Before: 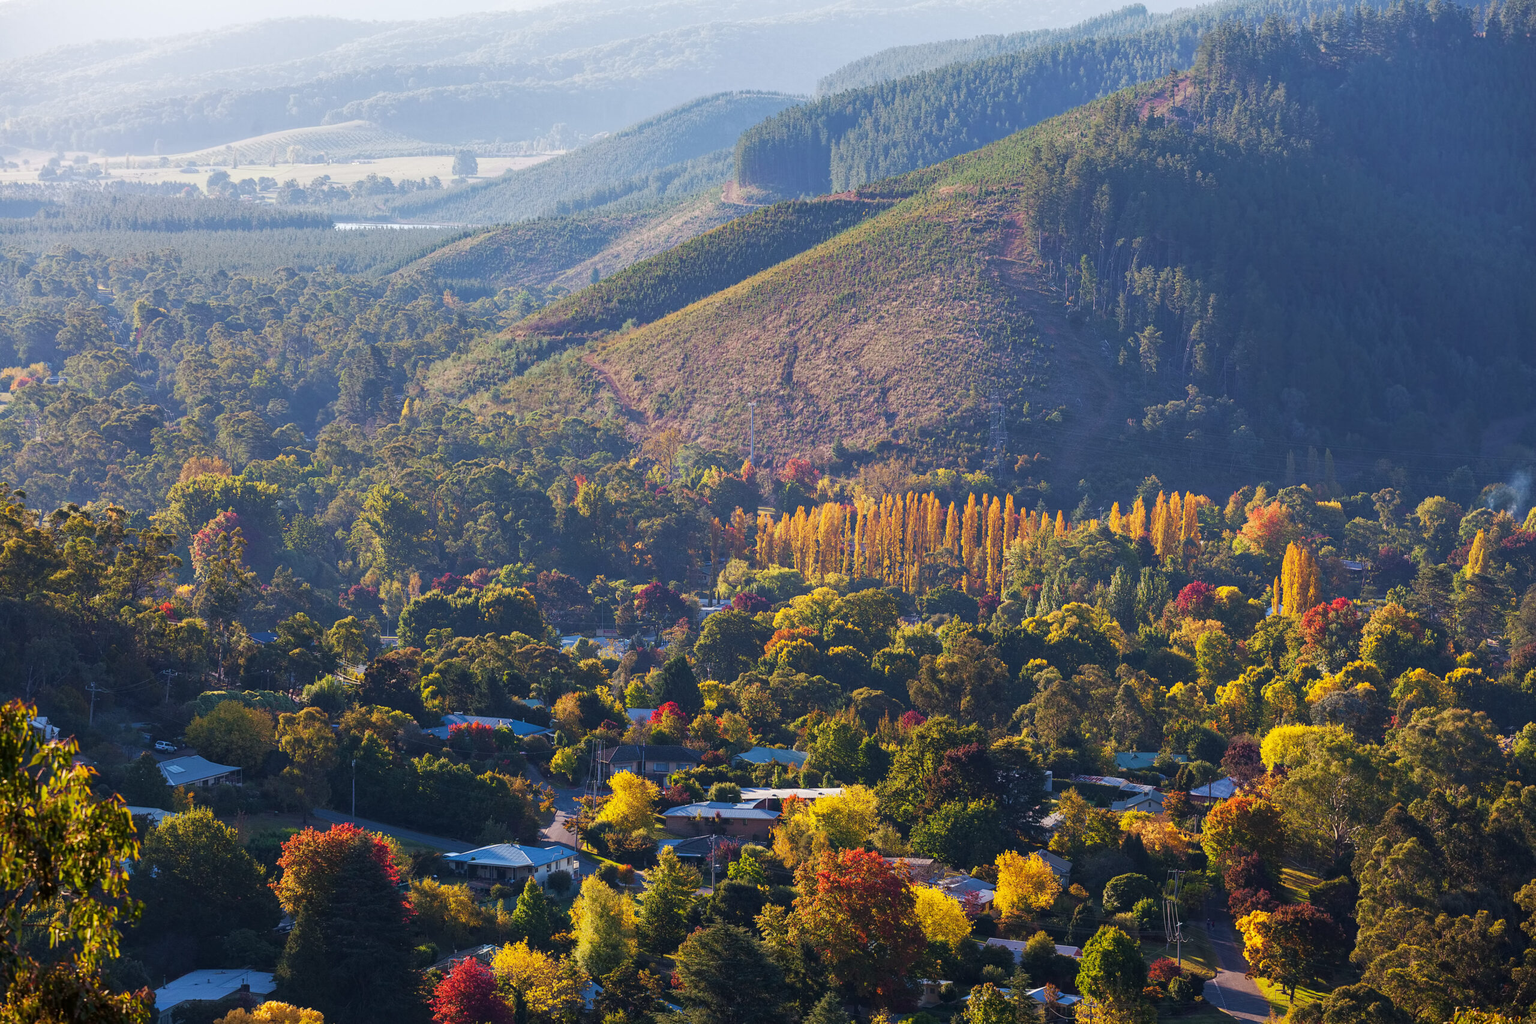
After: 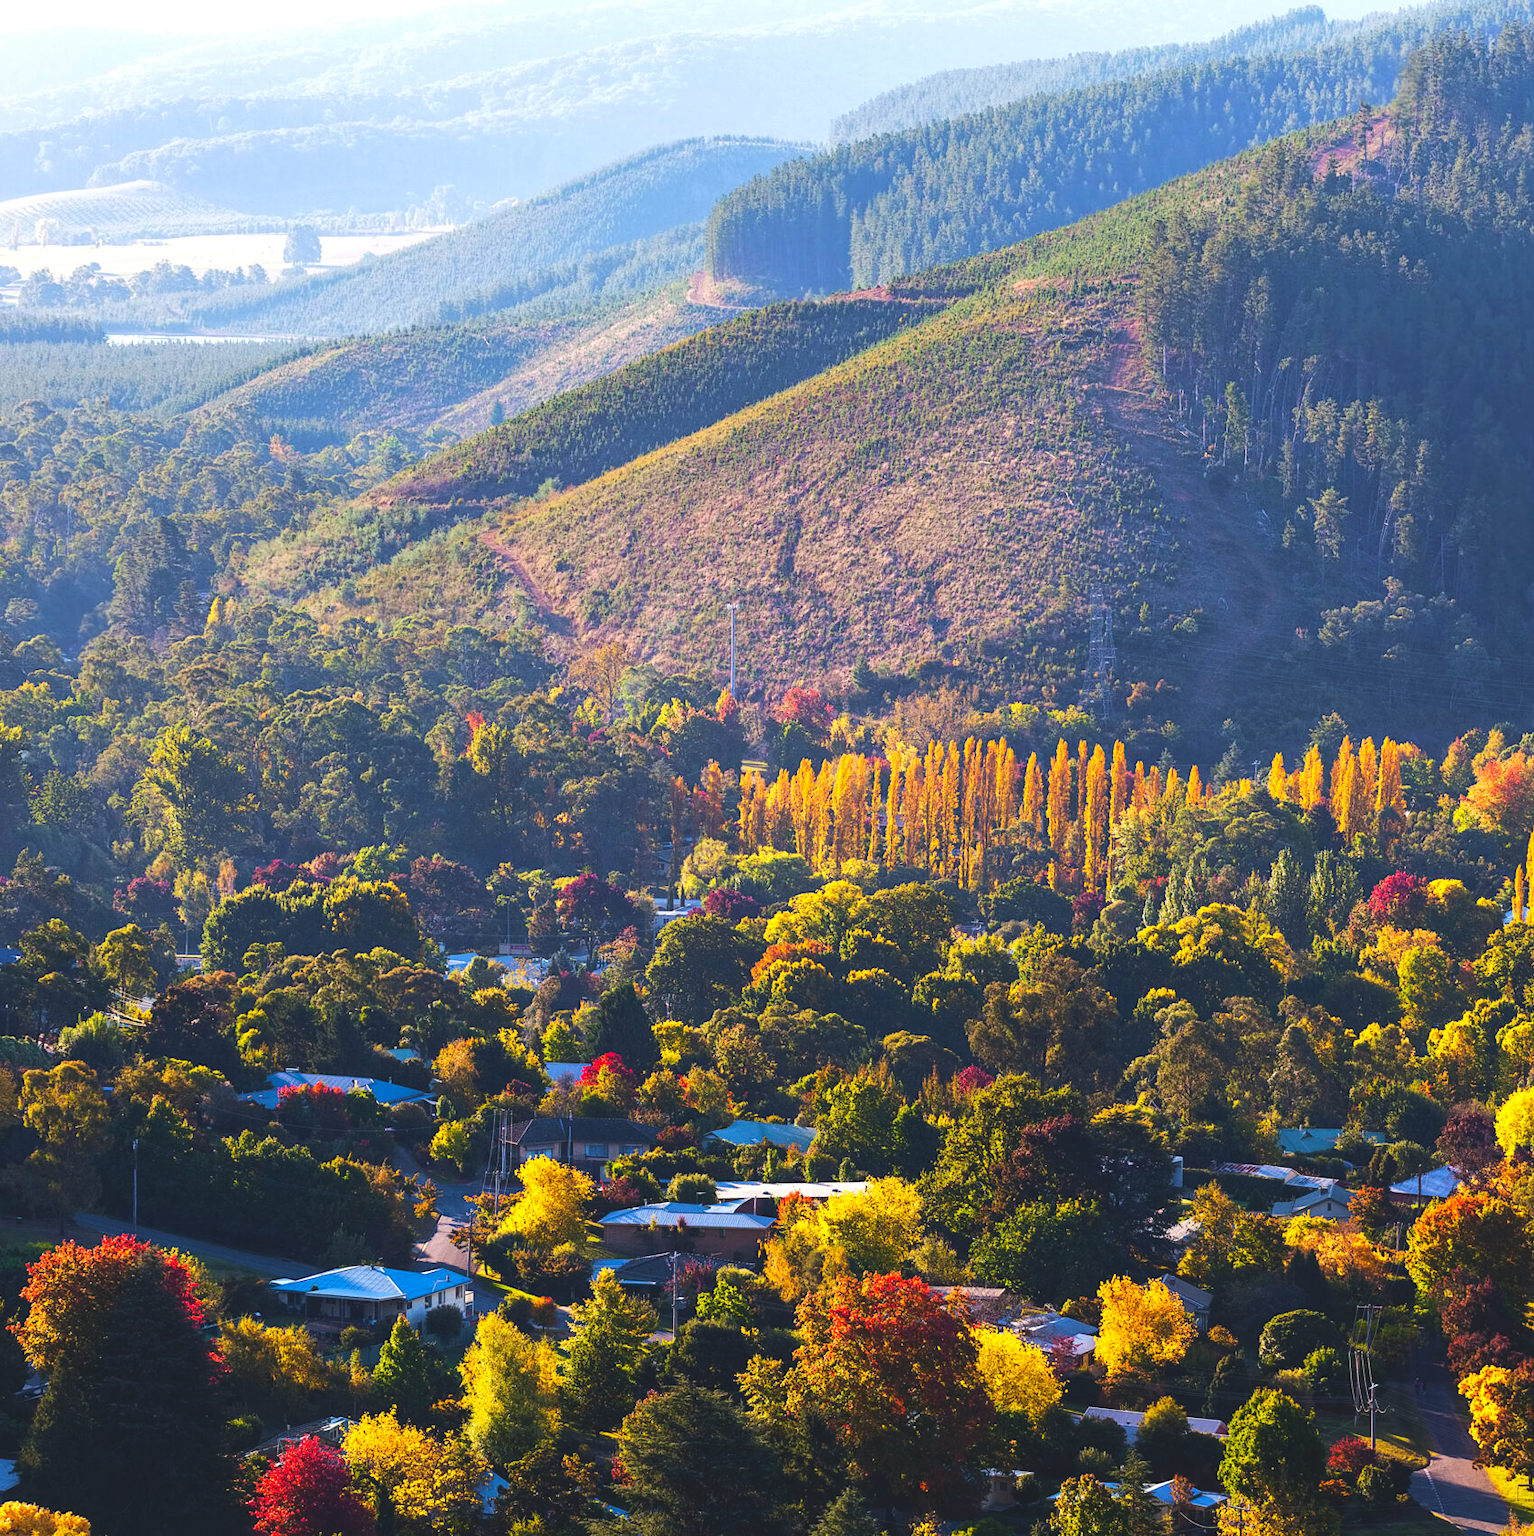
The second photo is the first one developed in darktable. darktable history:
contrast brightness saturation: contrast -0.199, saturation 0.186
crop: left 17.18%, right 16.216%
tone equalizer: -8 EV -1.05 EV, -7 EV -1.03 EV, -6 EV -0.831 EV, -5 EV -0.614 EV, -3 EV 0.576 EV, -2 EV 0.848 EV, -1 EV 0.996 EV, +0 EV 1.06 EV, edges refinement/feathering 500, mask exposure compensation -1.57 EV, preserve details no
